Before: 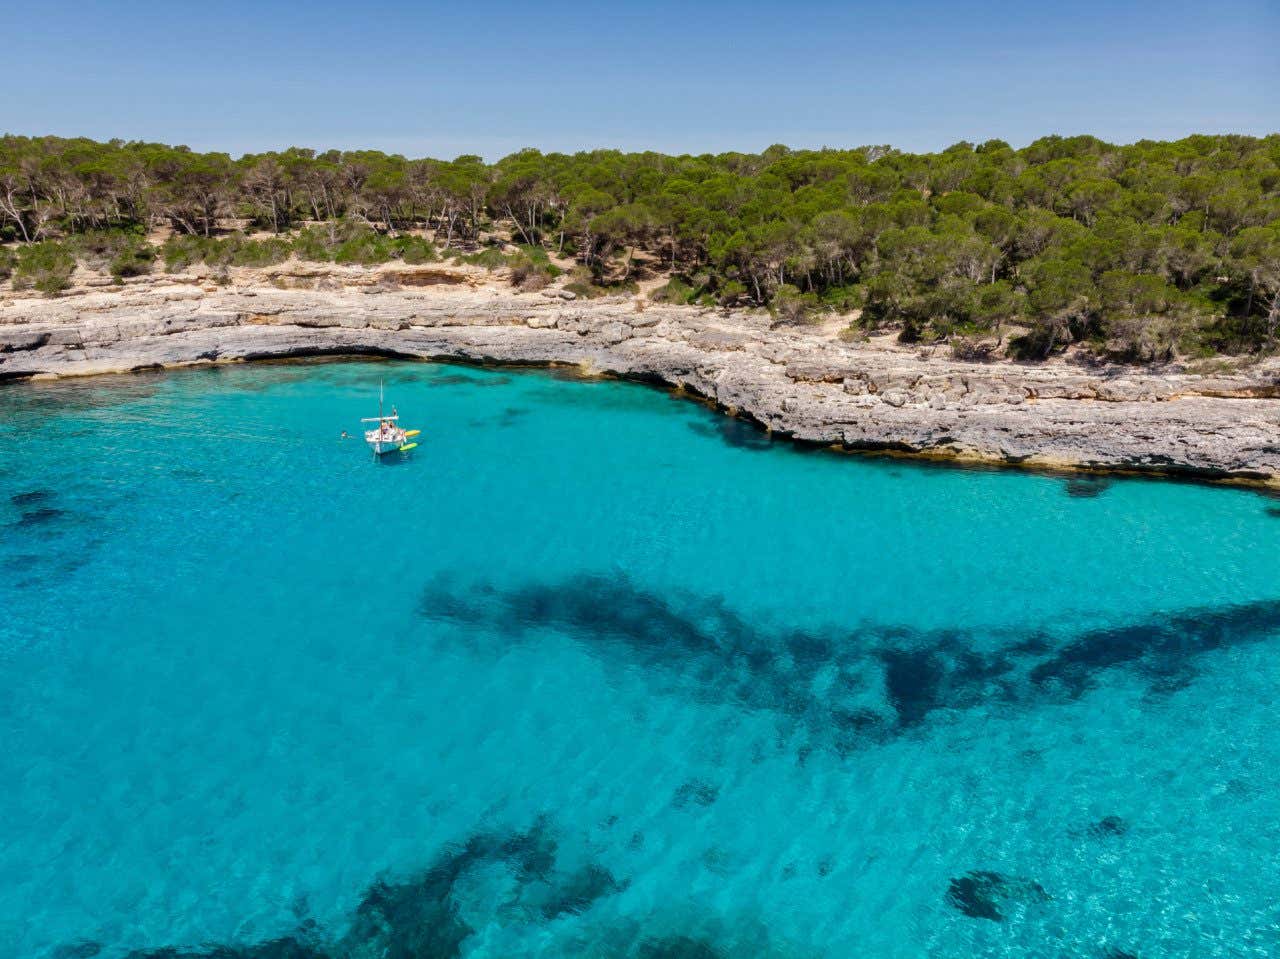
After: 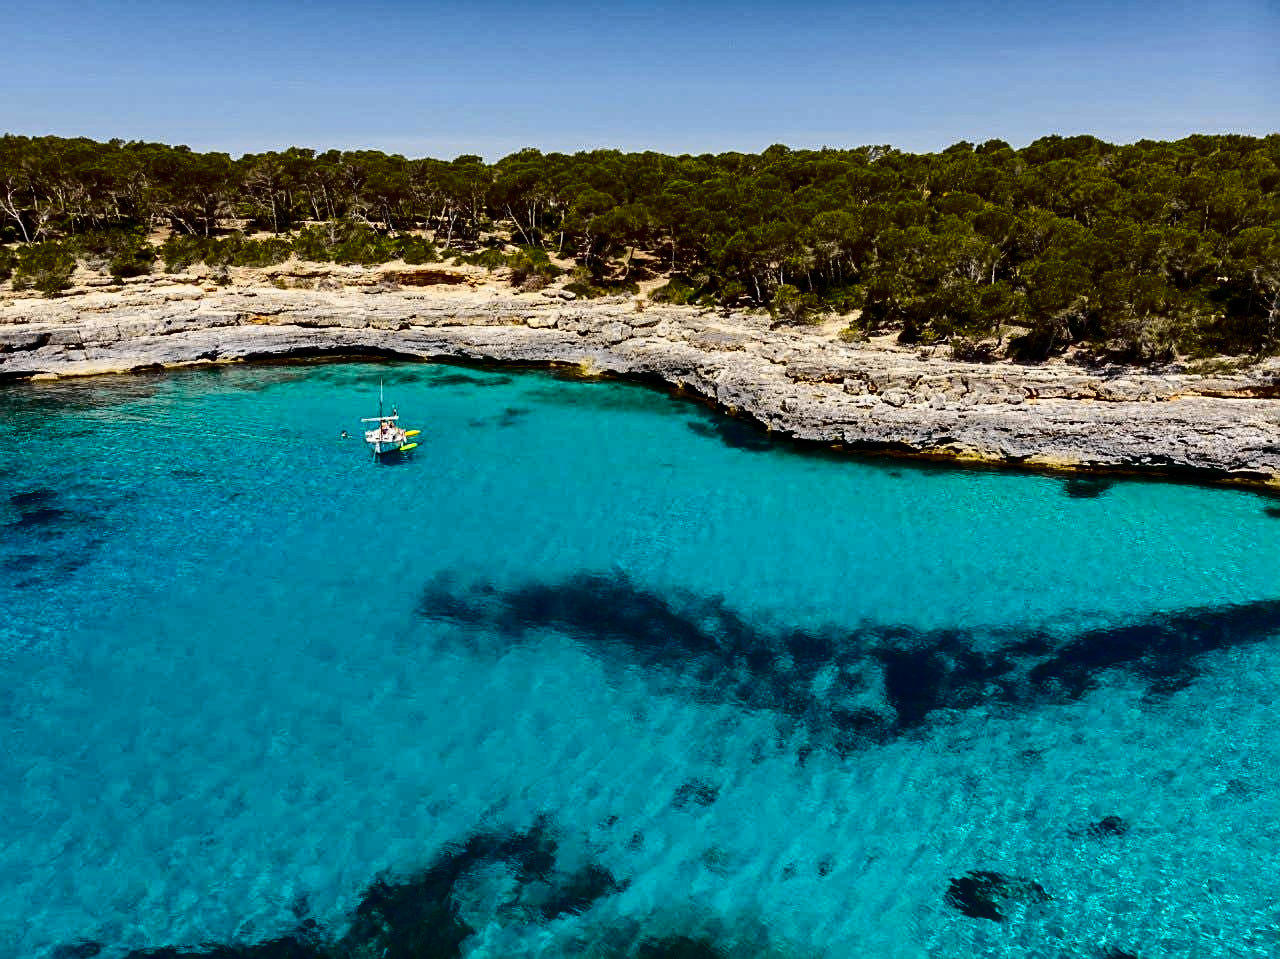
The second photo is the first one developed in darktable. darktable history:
tone curve: curves: ch0 [(0, 0) (0.136, 0.071) (0.346, 0.366) (0.489, 0.573) (0.66, 0.748) (0.858, 0.926) (1, 0.977)]; ch1 [(0, 0) (0.353, 0.344) (0.45, 0.46) (0.498, 0.498) (0.521, 0.512) (0.563, 0.559) (0.592, 0.605) (0.641, 0.673) (1, 1)]; ch2 [(0, 0) (0.333, 0.346) (0.375, 0.375) (0.424, 0.43) (0.476, 0.492) (0.502, 0.502) (0.524, 0.531) (0.579, 0.61) (0.612, 0.644) (0.641, 0.722) (1, 1)], color space Lab, independent channels, preserve colors none
contrast brightness saturation: contrast 0.103, brightness -0.266, saturation 0.144
sharpen: on, module defaults
levels: mode automatic, levels [0.012, 0.367, 0.697]
